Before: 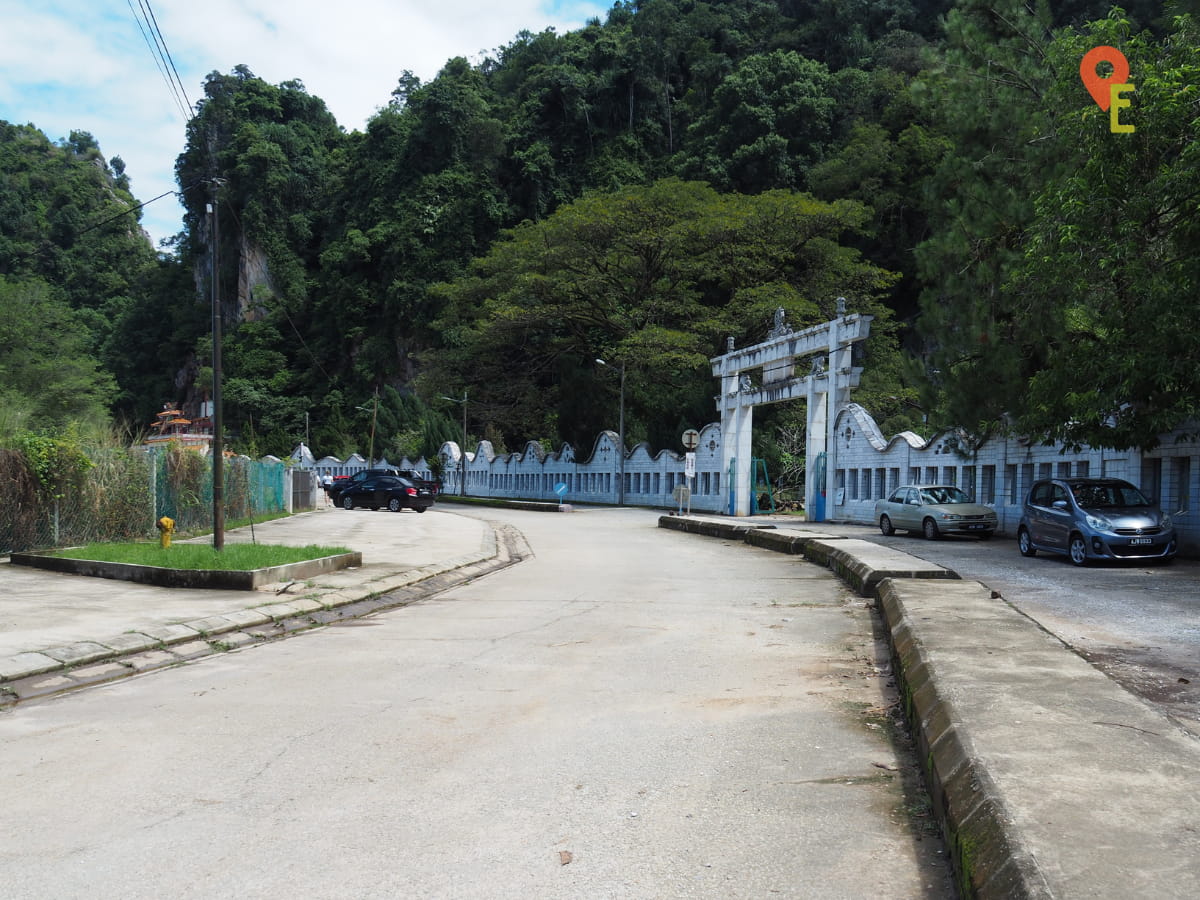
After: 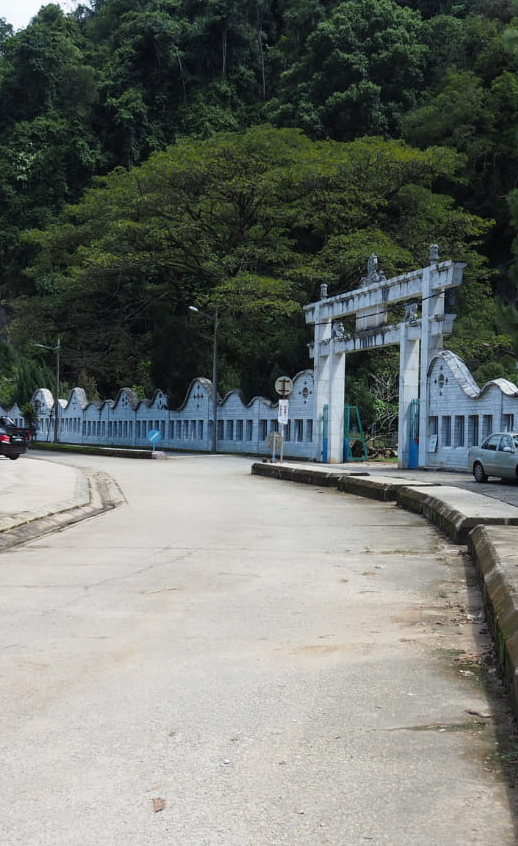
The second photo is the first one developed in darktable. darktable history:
exposure: exposure -0.014 EV, compensate highlight preservation false
crop: left 33.927%, top 5.984%, right 22.895%
